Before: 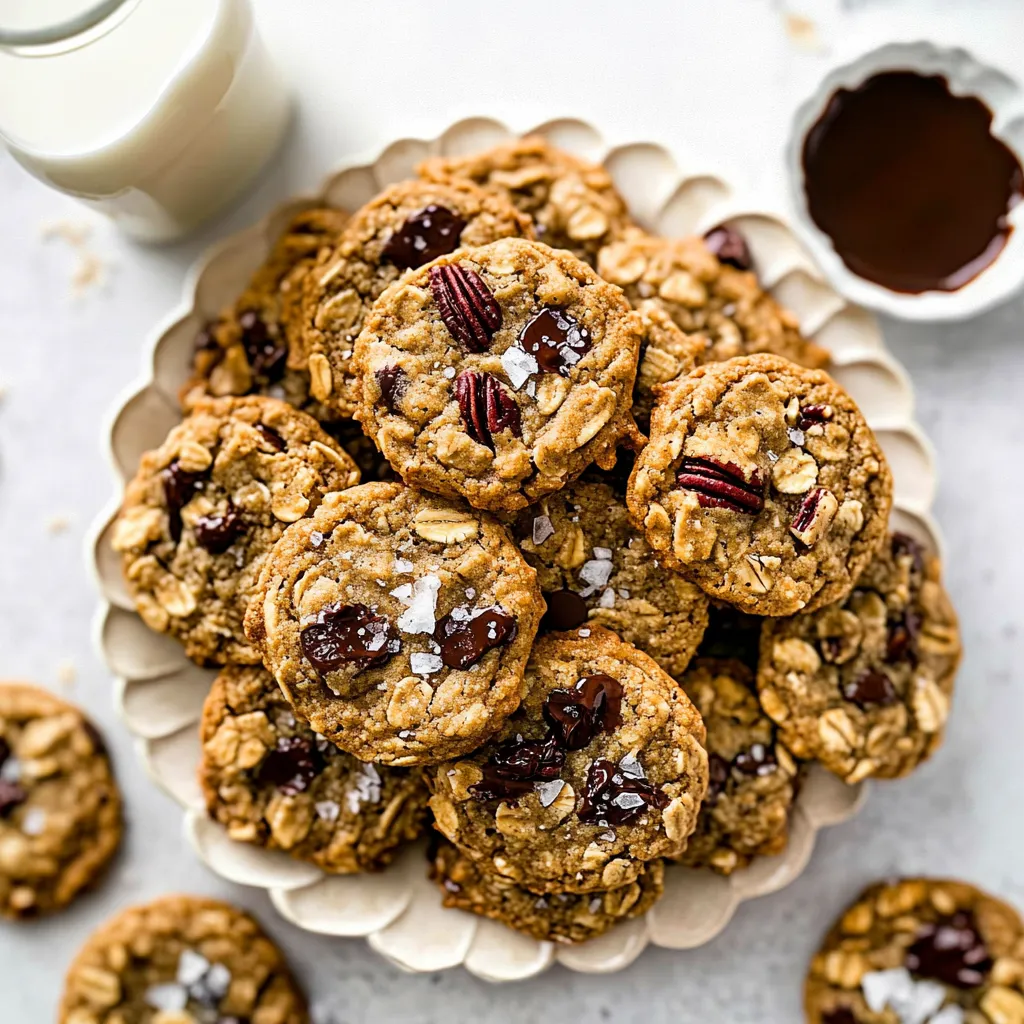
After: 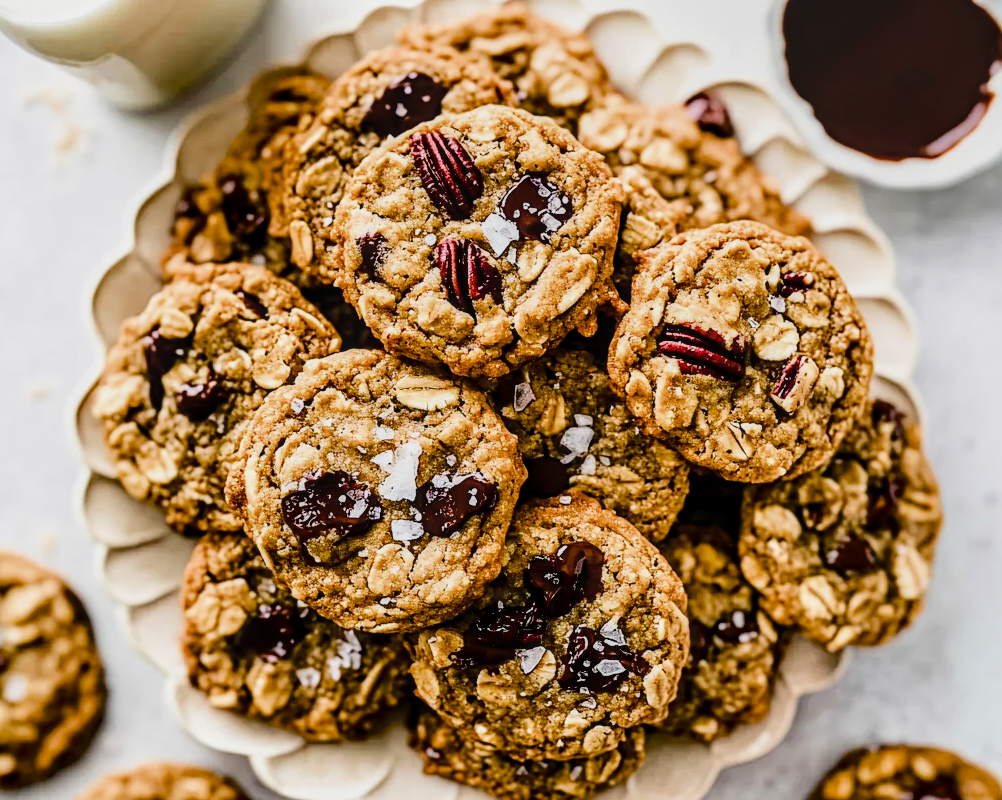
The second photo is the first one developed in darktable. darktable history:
local contrast: on, module defaults
filmic rgb: black relative exposure -8.53 EV, white relative exposure 5.55 EV, hardness 3.37, contrast 1.024, add noise in highlights 0.001, color science v3 (2019), use custom middle-gray values true, contrast in highlights soft
crop and rotate: left 1.948%, top 12.999%, right 0.199%, bottom 8.805%
exposure: black level correction 0.03, exposure 0.317 EV, compensate exposure bias true, compensate highlight preservation false
tone equalizer: -8 EV -0.404 EV, -7 EV -0.386 EV, -6 EV -0.347 EV, -5 EV -0.214 EV, -3 EV 0.232 EV, -2 EV 0.326 EV, -1 EV 0.409 EV, +0 EV 0.395 EV, edges refinement/feathering 500, mask exposure compensation -1.57 EV, preserve details no
